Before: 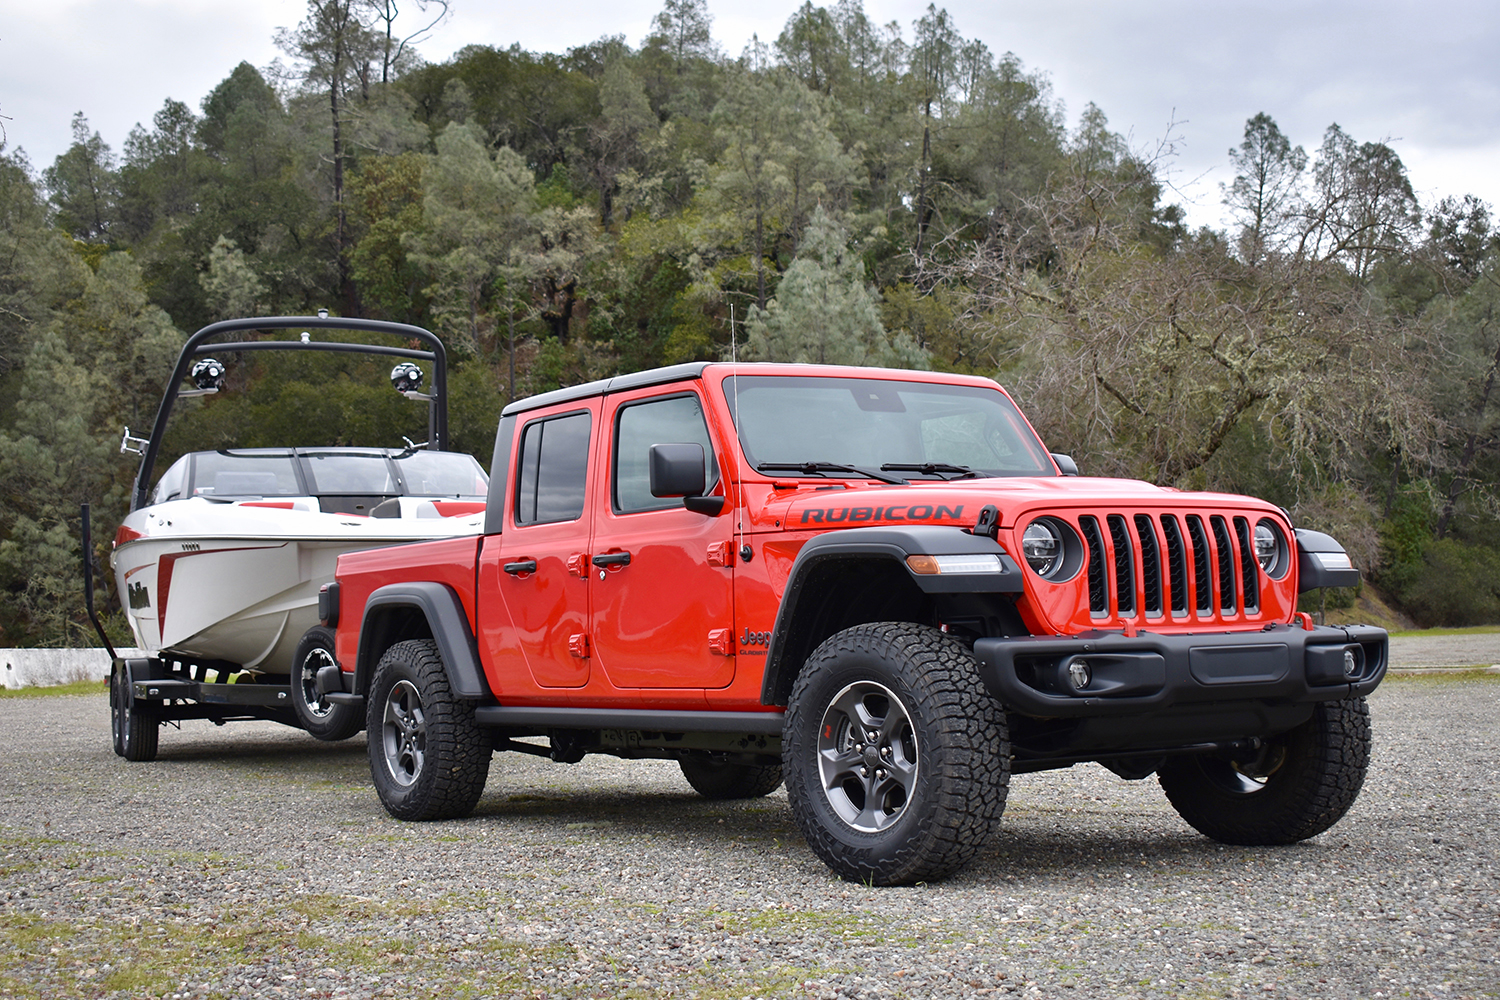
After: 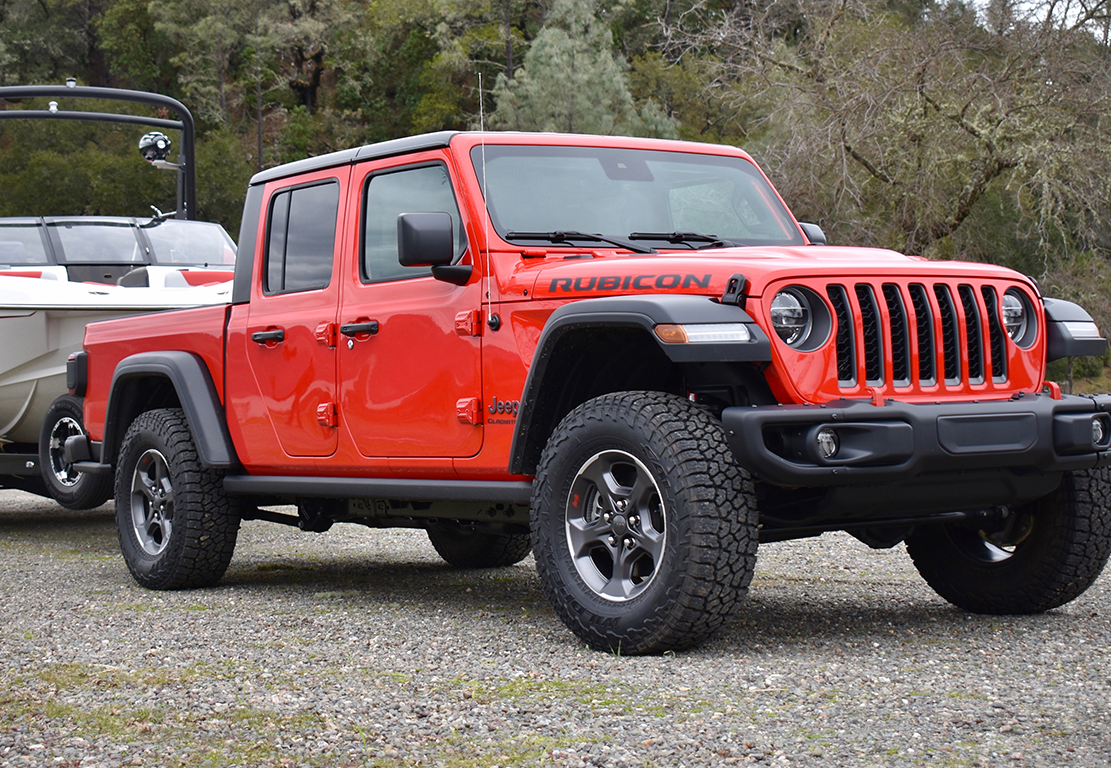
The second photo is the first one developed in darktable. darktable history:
crop: left 16.861%, top 23.16%, right 9.018%
